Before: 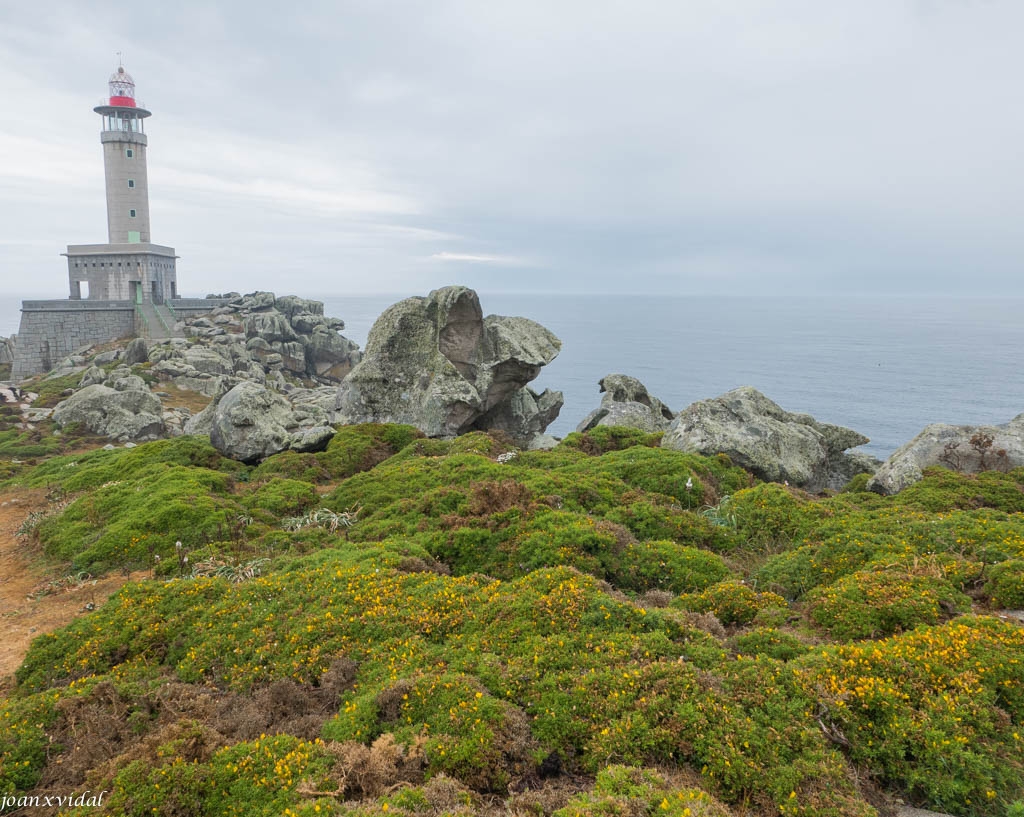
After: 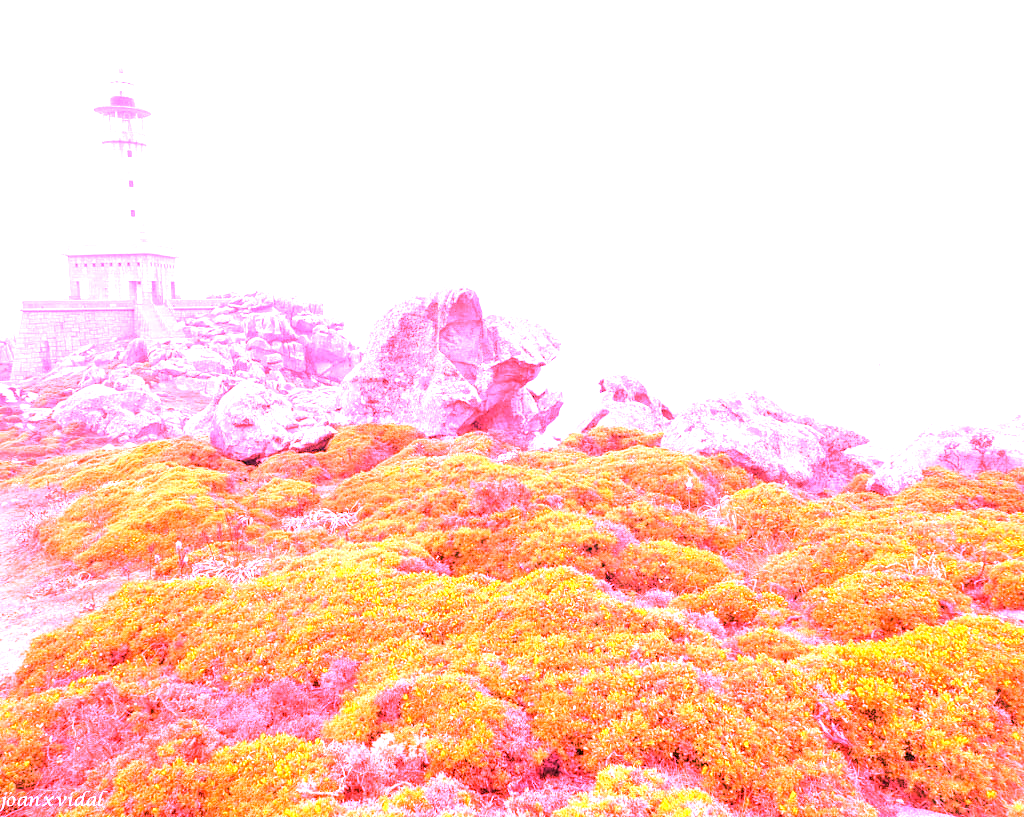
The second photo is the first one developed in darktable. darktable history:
white balance: red 4.26, blue 1.802
exposure: black level correction 0.001, exposure 1.735 EV, compensate highlight preservation false
